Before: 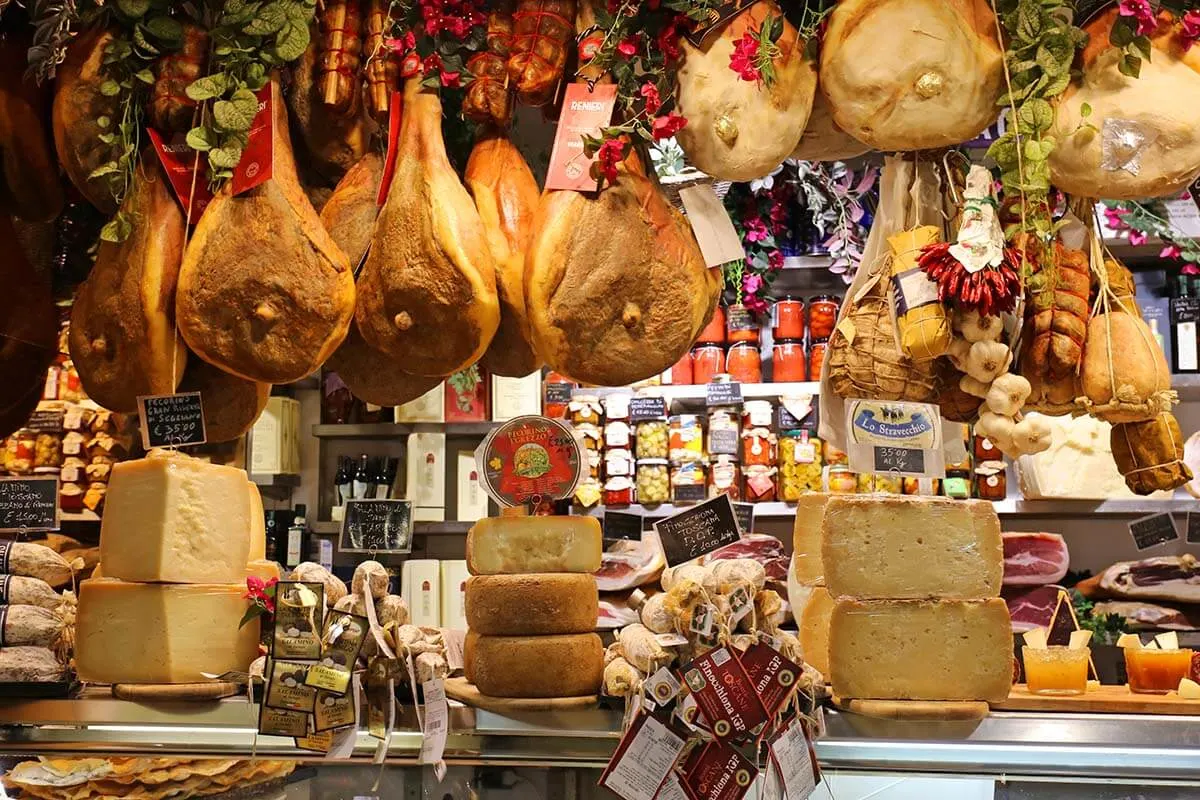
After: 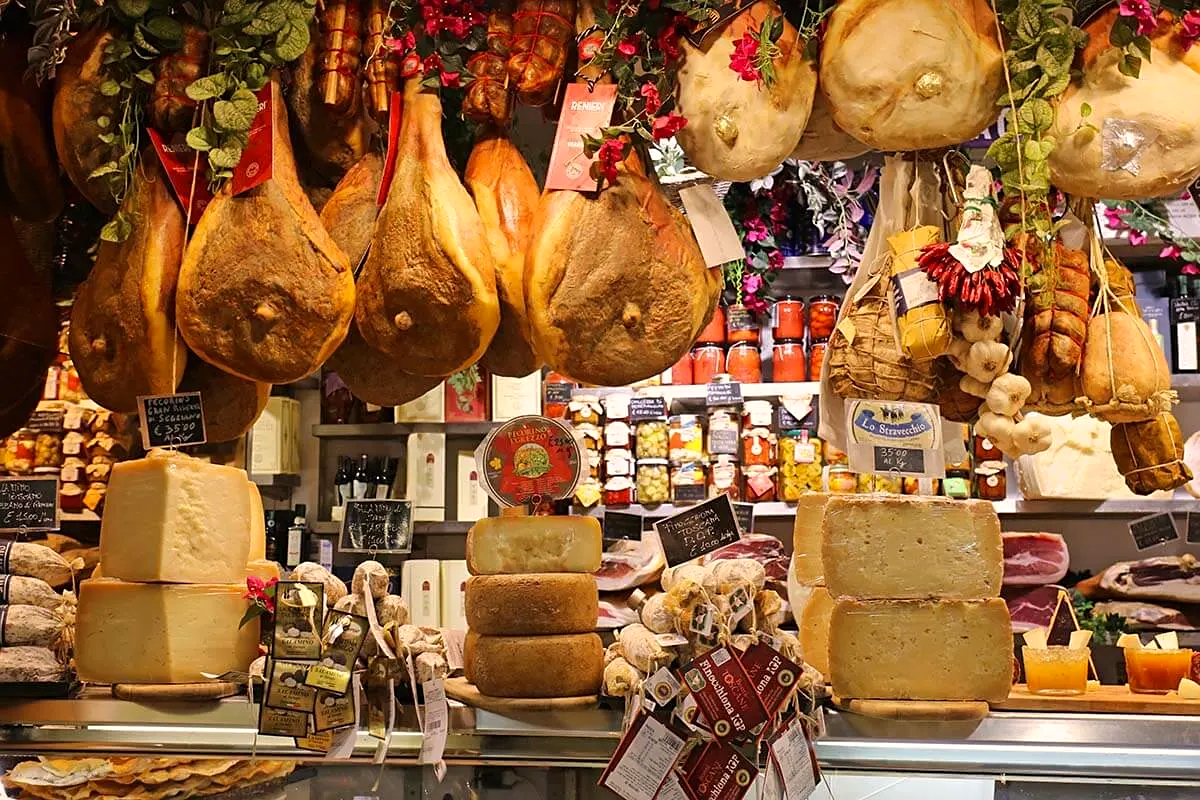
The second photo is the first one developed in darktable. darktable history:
sharpen: amount 0.211
color correction: highlights a* 3.91, highlights b* 5.07
